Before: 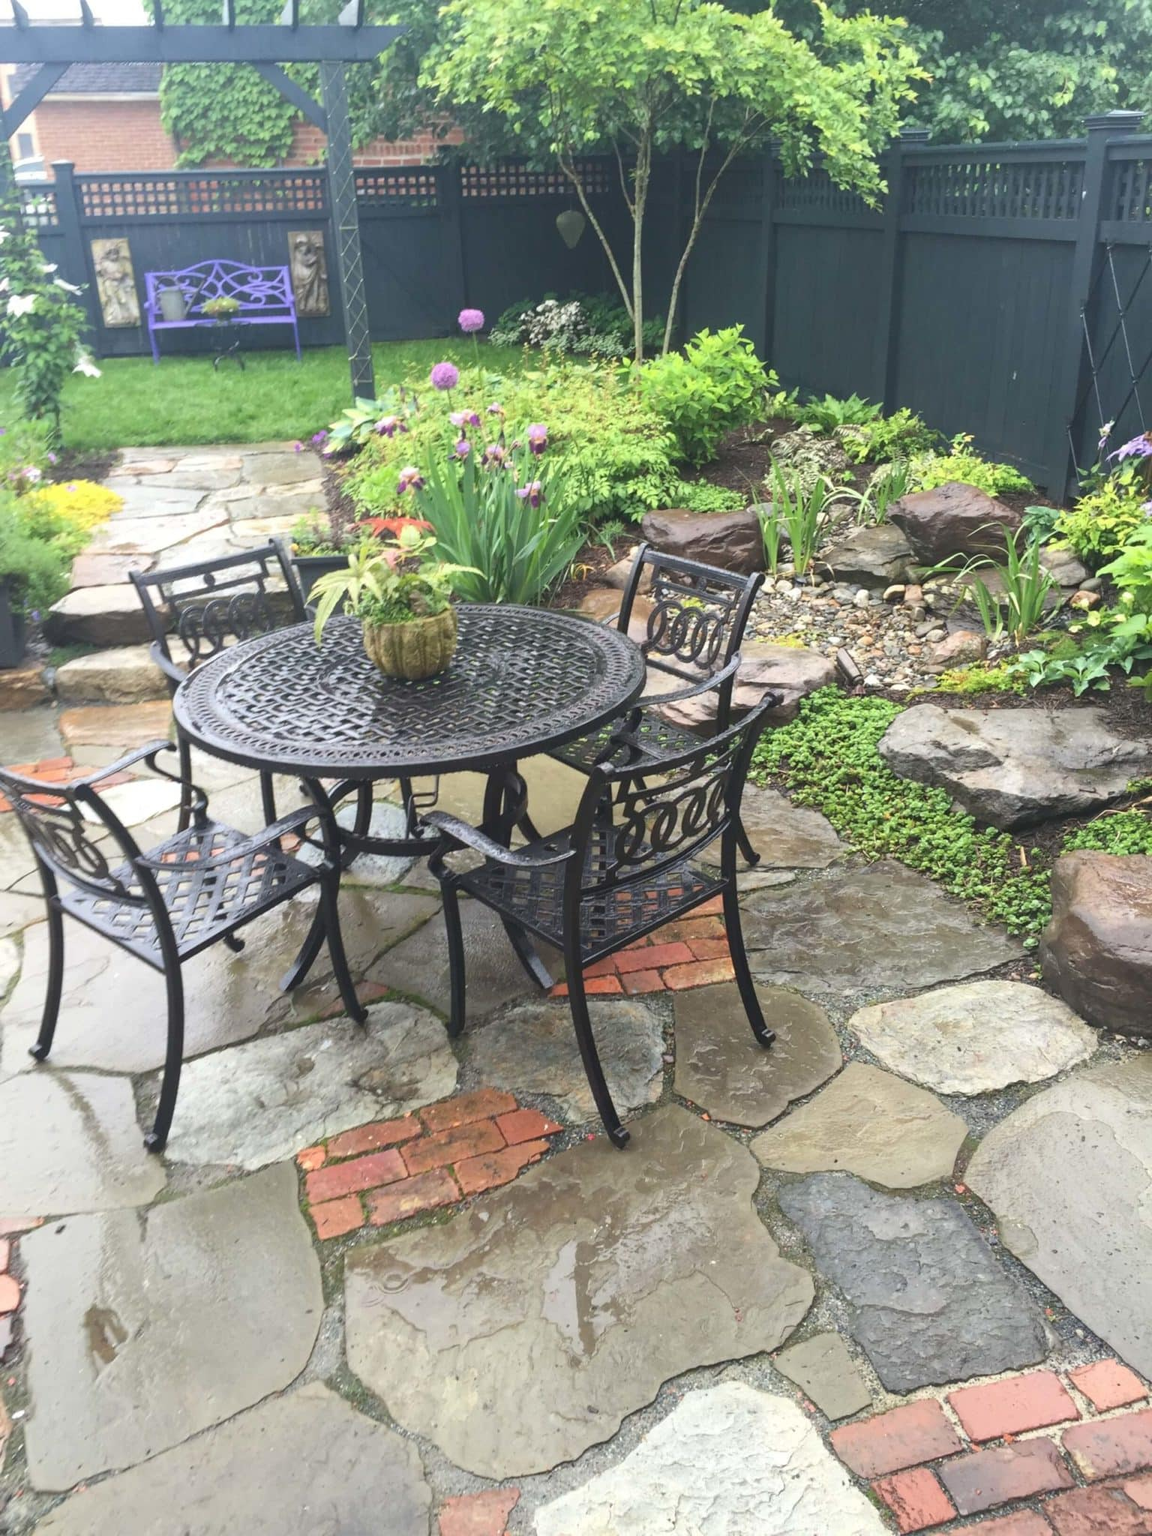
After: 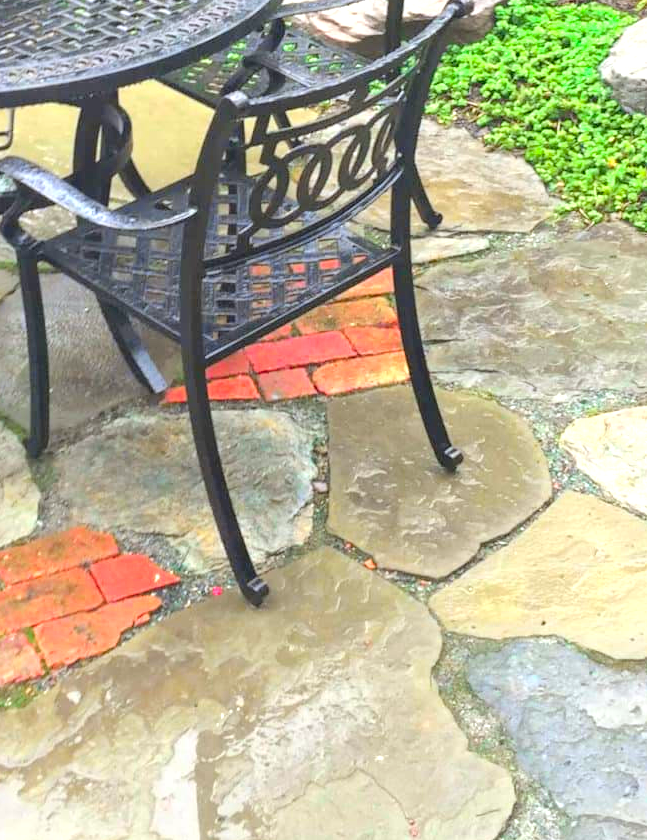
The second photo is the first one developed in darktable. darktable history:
tone equalizer: on, module defaults
color balance rgb: perceptual saturation grading › global saturation 30%, global vibrance 20%
tone curve: curves: ch0 [(0, 0) (0.068, 0.031) (0.175, 0.139) (0.32, 0.345) (0.495, 0.544) (0.748, 0.762) (0.993, 0.954)]; ch1 [(0, 0) (0.294, 0.184) (0.34, 0.303) (0.371, 0.344) (0.441, 0.408) (0.477, 0.474) (0.499, 0.5) (0.529, 0.523) (0.677, 0.762) (1, 1)]; ch2 [(0, 0) (0.431, 0.419) (0.495, 0.502) (0.524, 0.534) (0.557, 0.56) (0.634, 0.654) (0.728, 0.722) (1, 1)], color space Lab, independent channels, preserve colors none
crop: left 37.221%, top 45.169%, right 20.63%, bottom 13.777%
exposure: black level correction 0, exposure 1 EV, compensate exposure bias true, compensate highlight preservation false
white balance: red 0.982, blue 1.018
